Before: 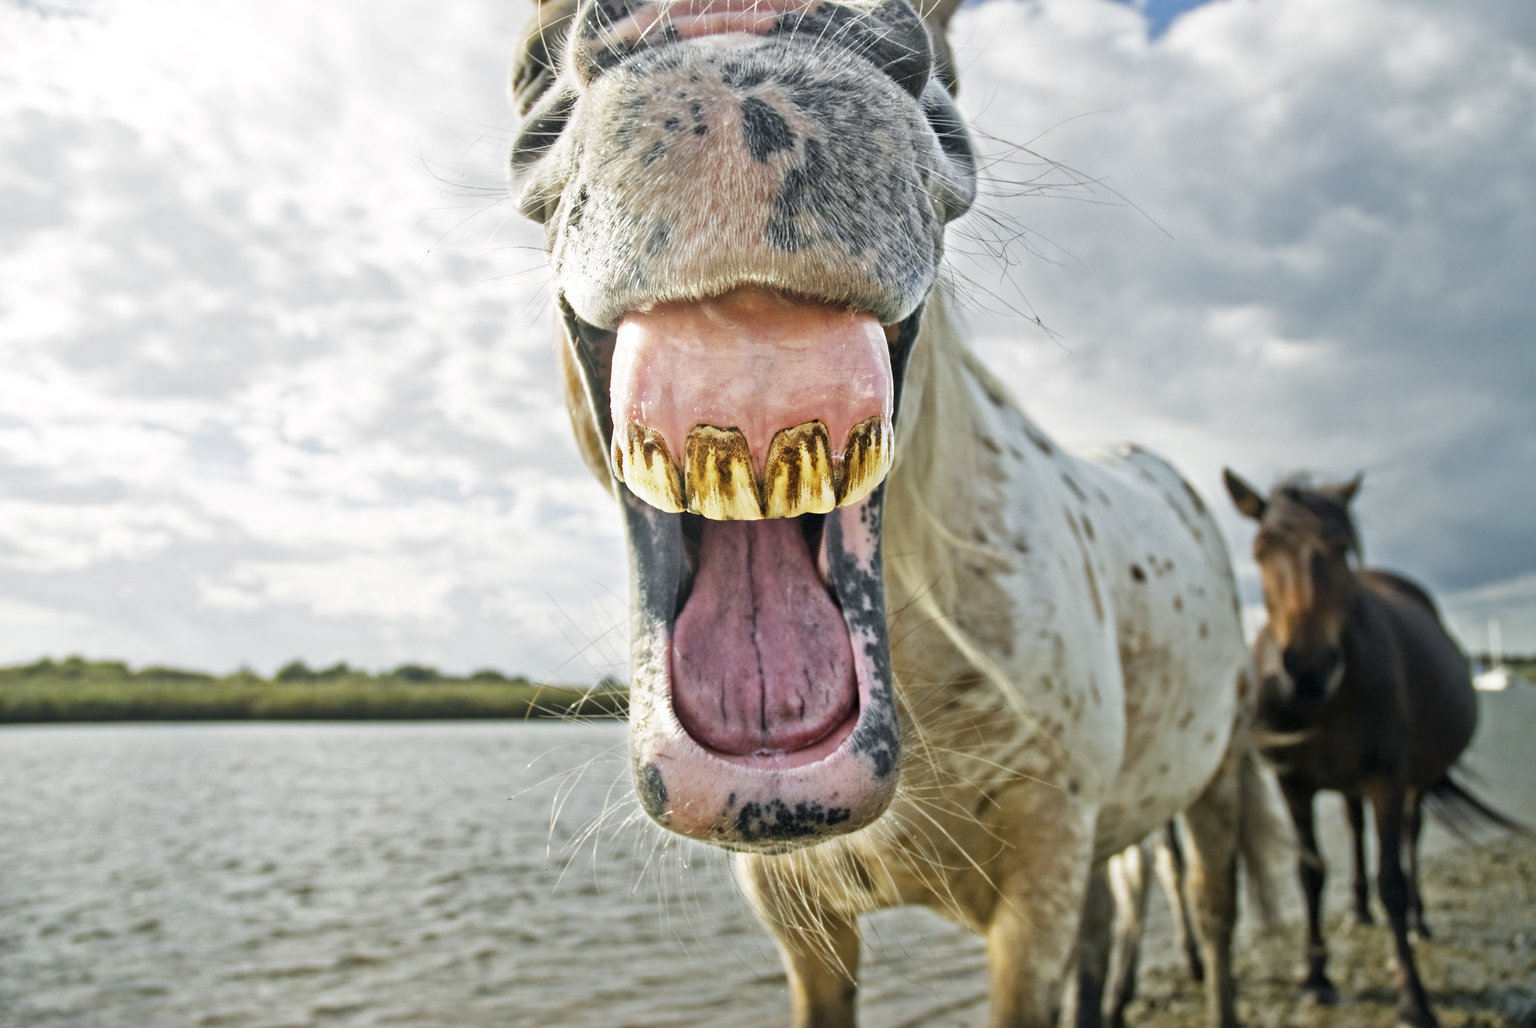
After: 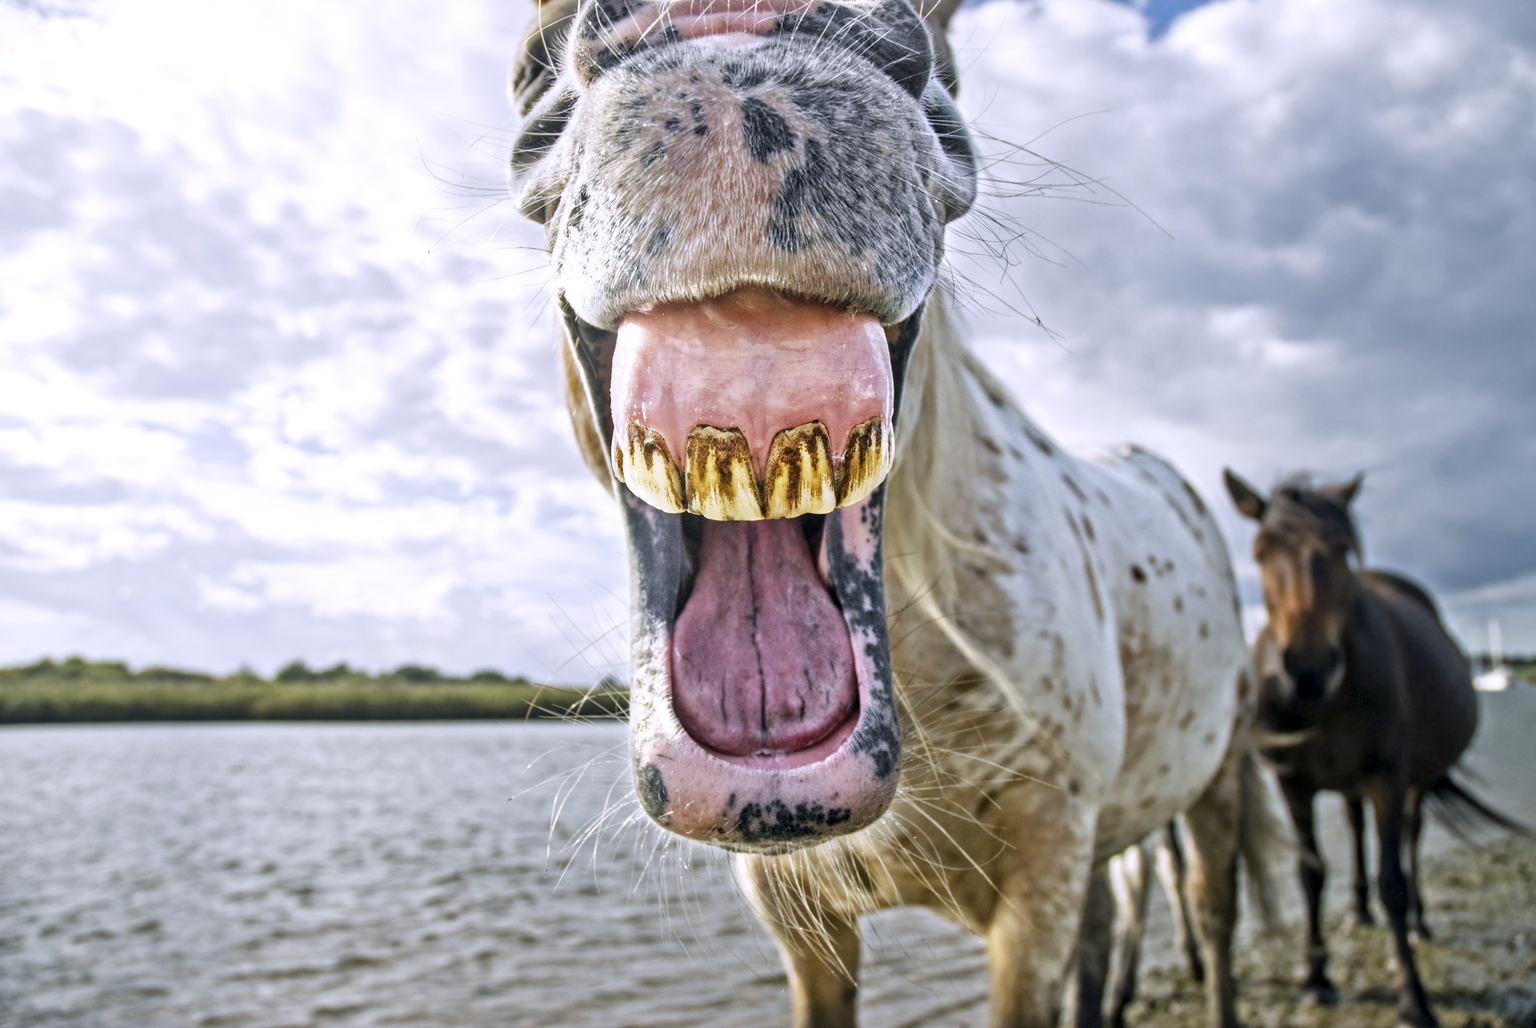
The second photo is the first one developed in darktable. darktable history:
local contrast: on, module defaults
white balance: red 1.004, blue 1.096
